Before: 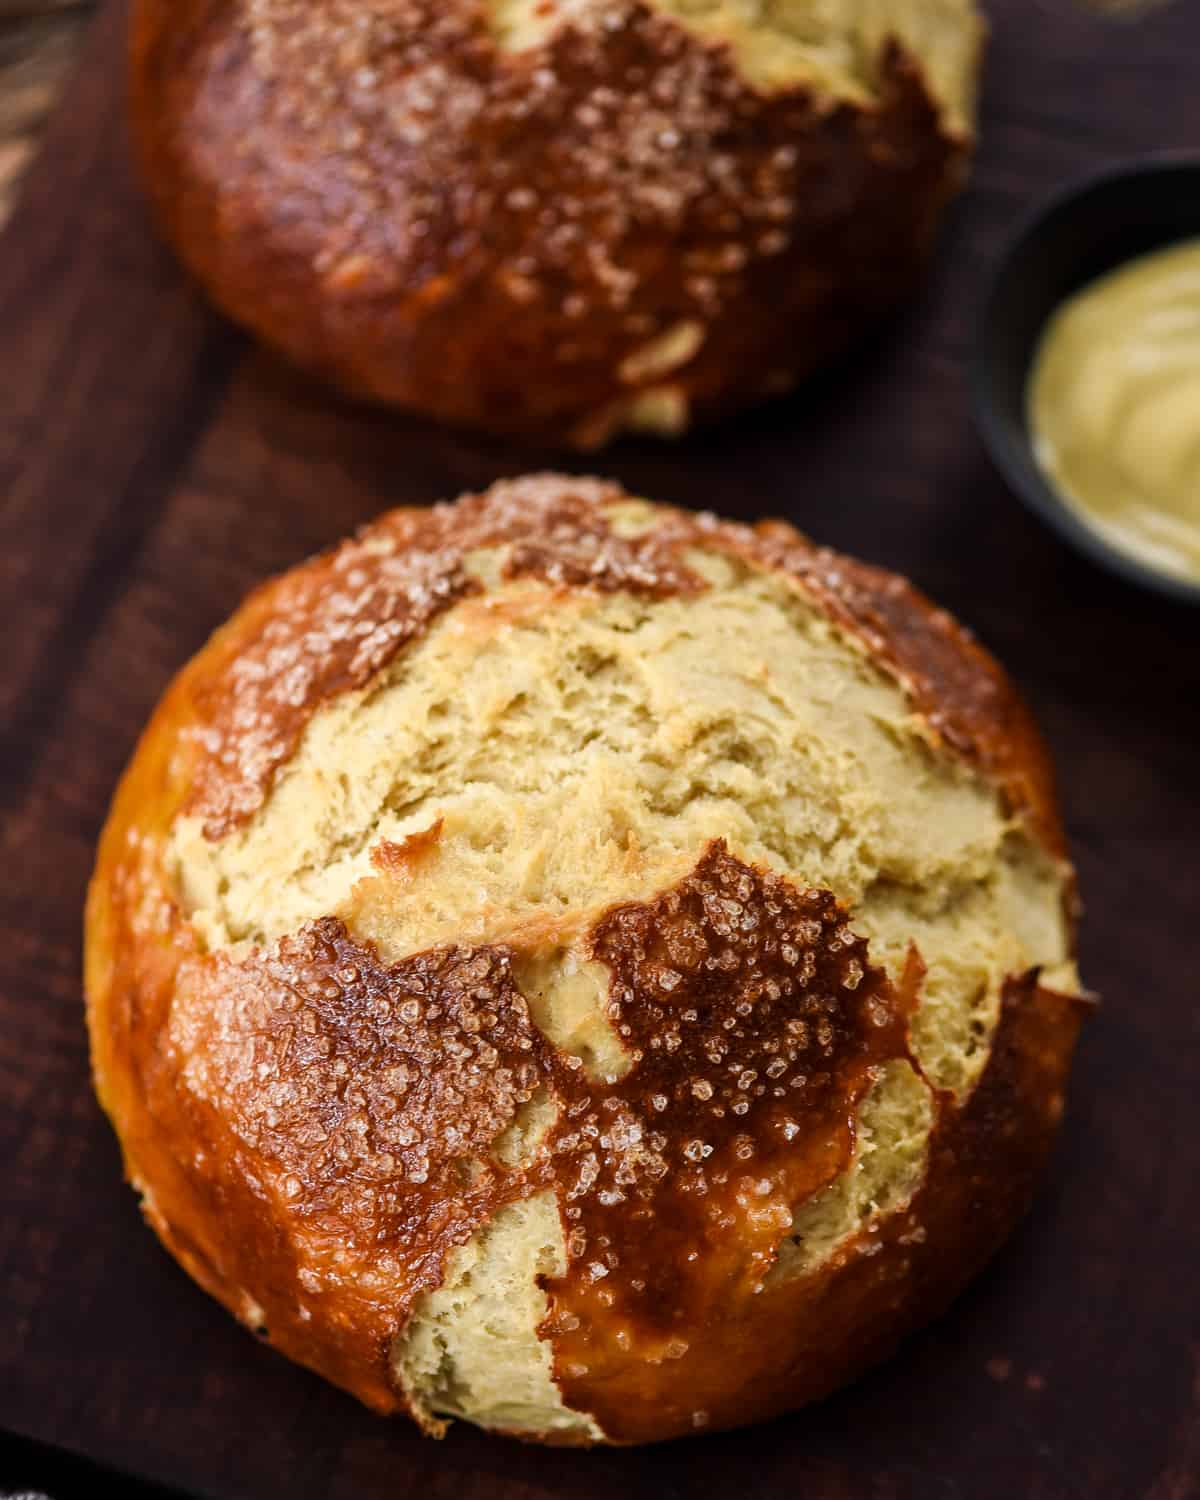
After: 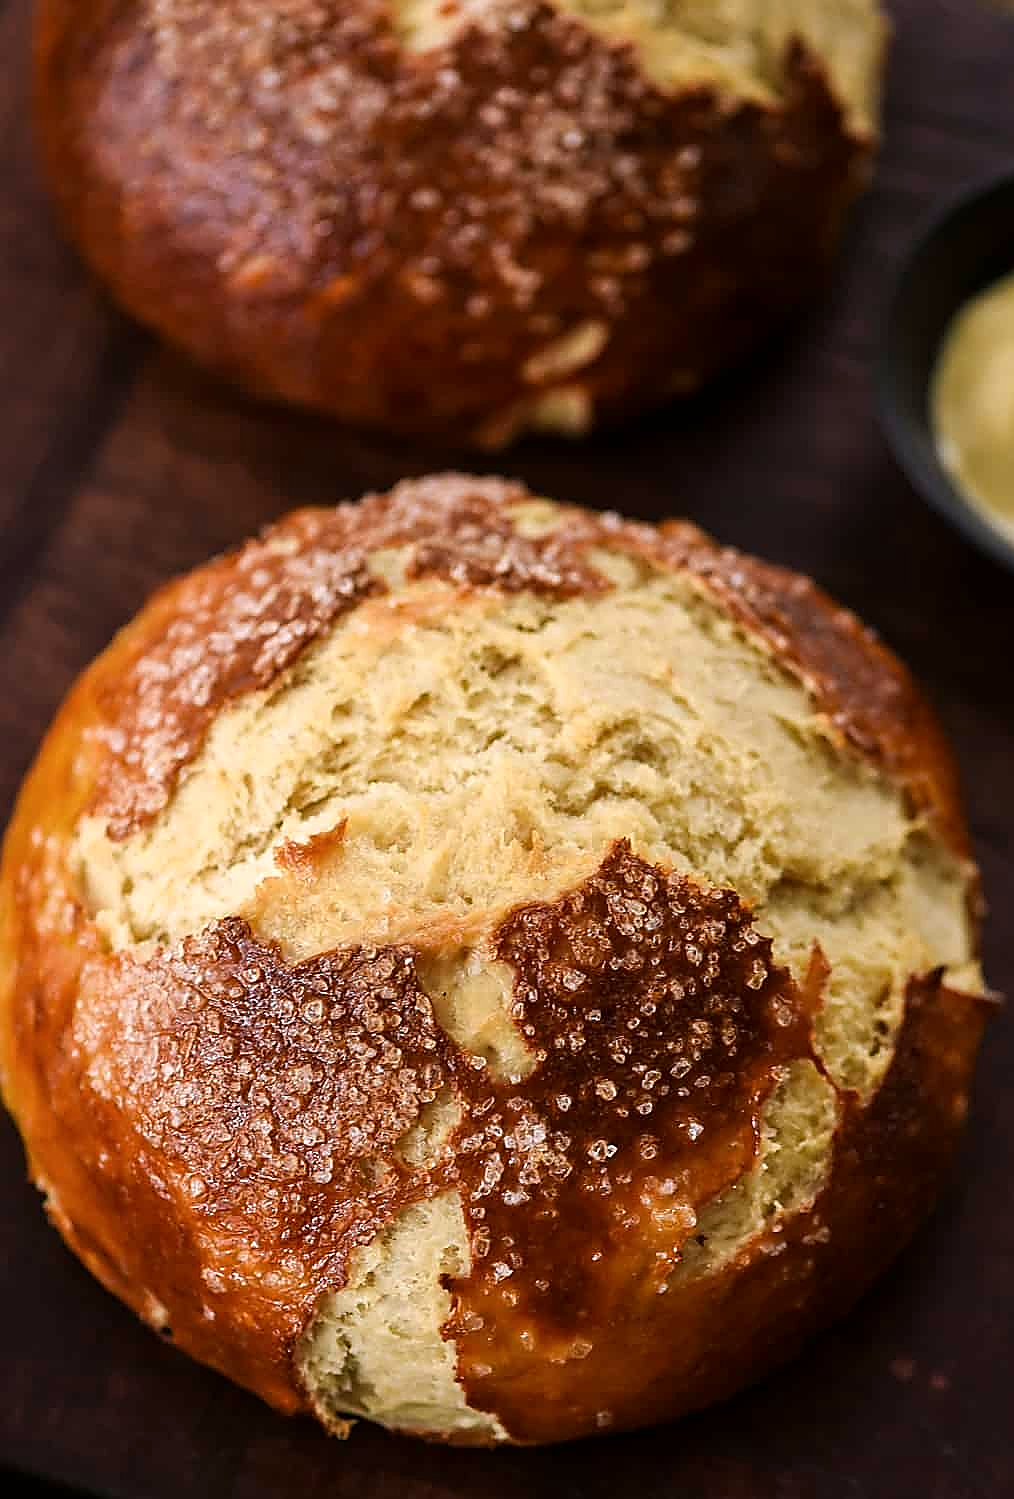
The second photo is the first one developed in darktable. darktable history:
sharpen: radius 1.42, amount 1.247, threshold 0.616
color correction: highlights a* 3.17, highlights b* -1.33, shadows a* -0.067, shadows b* 2.35, saturation 0.976
exposure: compensate highlight preservation false
crop: left 8.062%, right 7.367%
